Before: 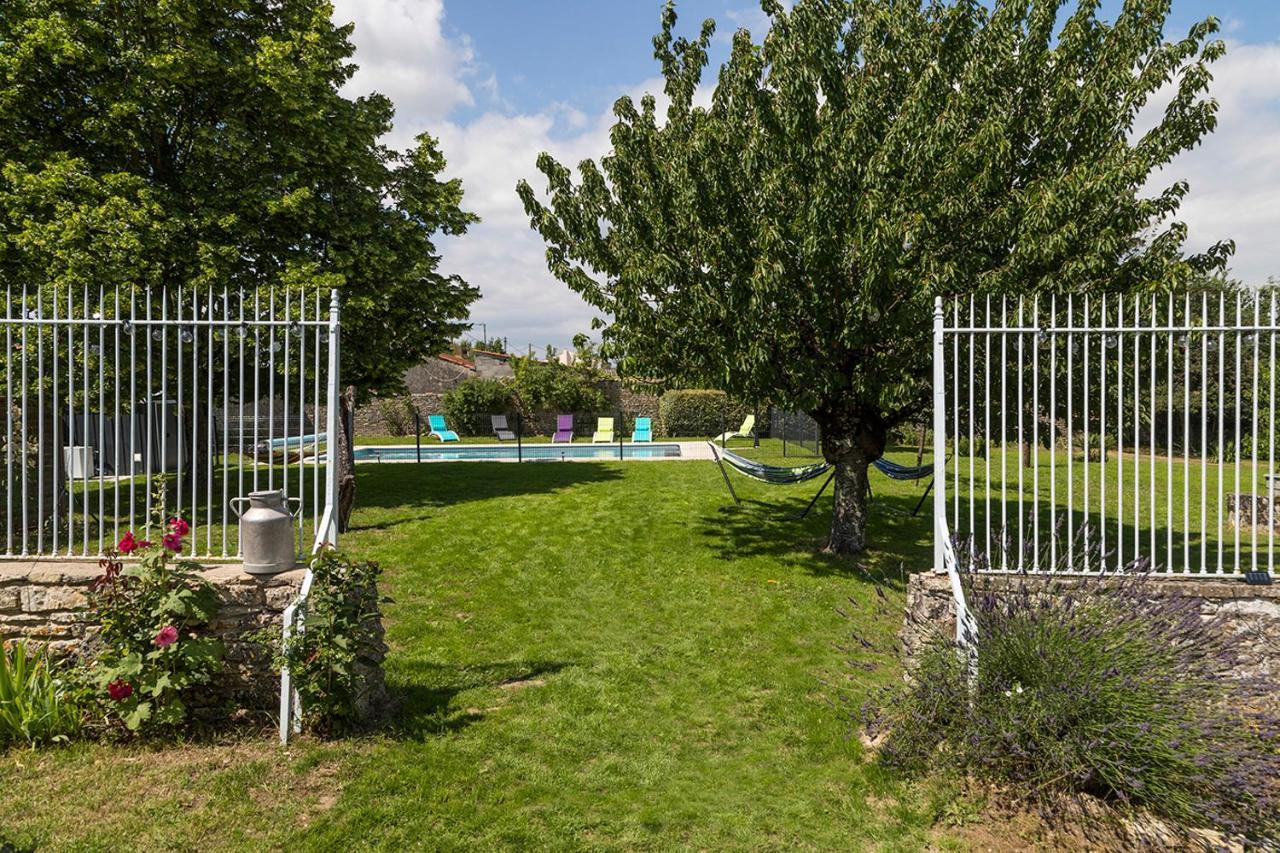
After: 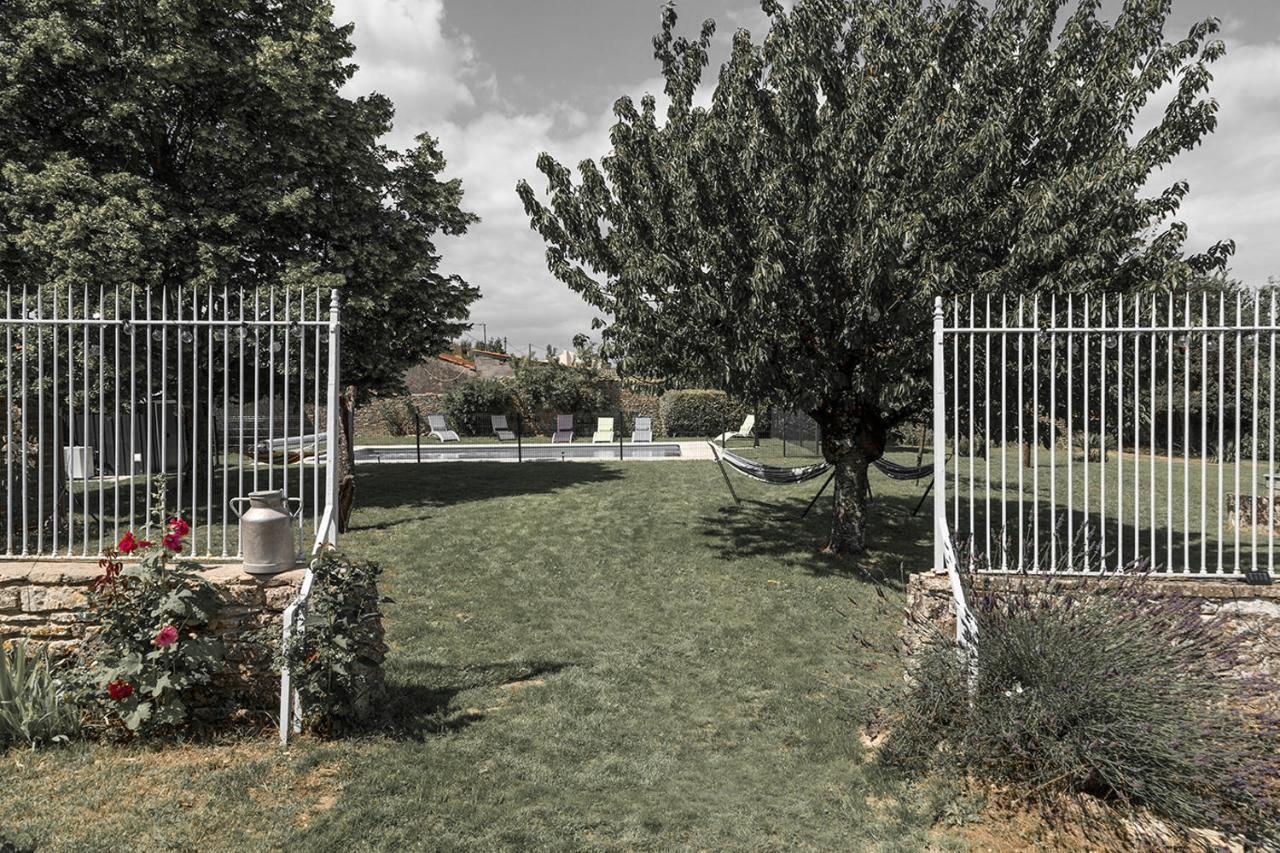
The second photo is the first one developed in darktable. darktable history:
tone equalizer: edges refinement/feathering 500, mask exposure compensation -1.57 EV, preserve details no
color correction: highlights a* 0.067, highlights b* -0.342
color zones: curves: ch0 [(0, 0.447) (0.184, 0.543) (0.323, 0.476) (0.429, 0.445) (0.571, 0.443) (0.714, 0.451) (0.857, 0.452) (1, 0.447)]; ch1 [(0, 0.464) (0.176, 0.46) (0.287, 0.177) (0.429, 0.002) (0.571, 0) (0.714, 0) (0.857, 0) (1, 0.464)]
